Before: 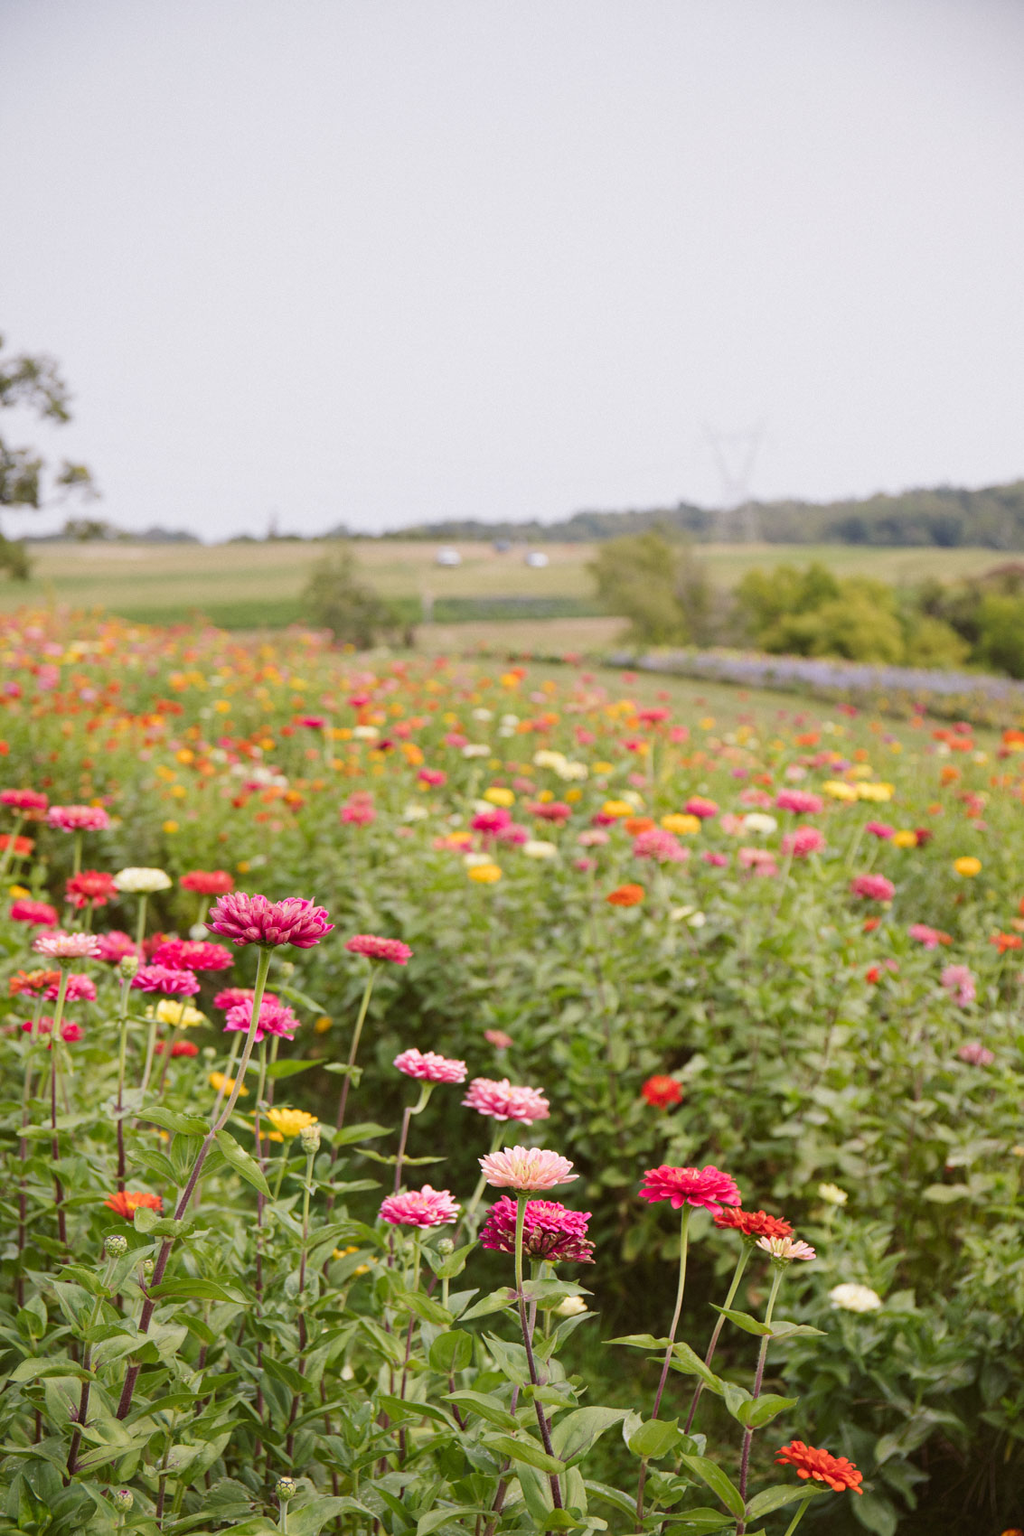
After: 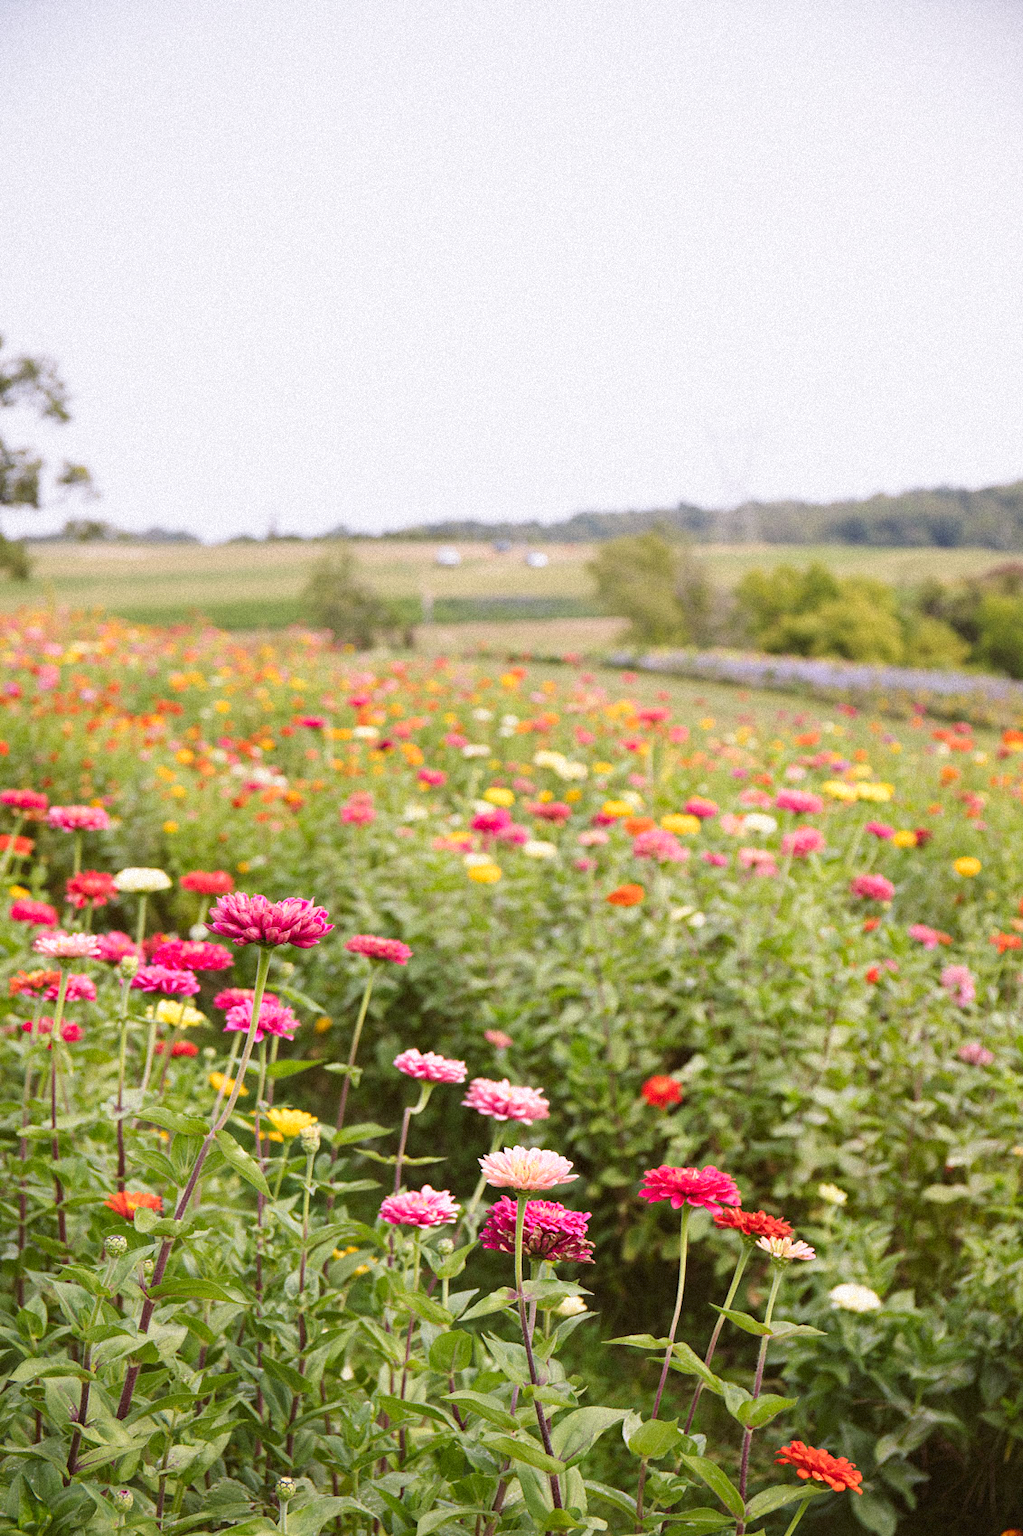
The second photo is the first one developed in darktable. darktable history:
tone curve: curves: ch0 [(0, 0) (0.003, 0.003) (0.011, 0.012) (0.025, 0.027) (0.044, 0.048) (0.069, 0.076) (0.1, 0.109) (0.136, 0.148) (0.177, 0.194) (0.224, 0.245) (0.277, 0.303) (0.335, 0.366) (0.399, 0.436) (0.468, 0.511) (0.543, 0.593) (0.623, 0.681) (0.709, 0.775) (0.801, 0.875) (0.898, 0.954) (1, 1)], preserve colors none
grain: mid-tones bias 0%
white balance: red 1.004, blue 1.024
